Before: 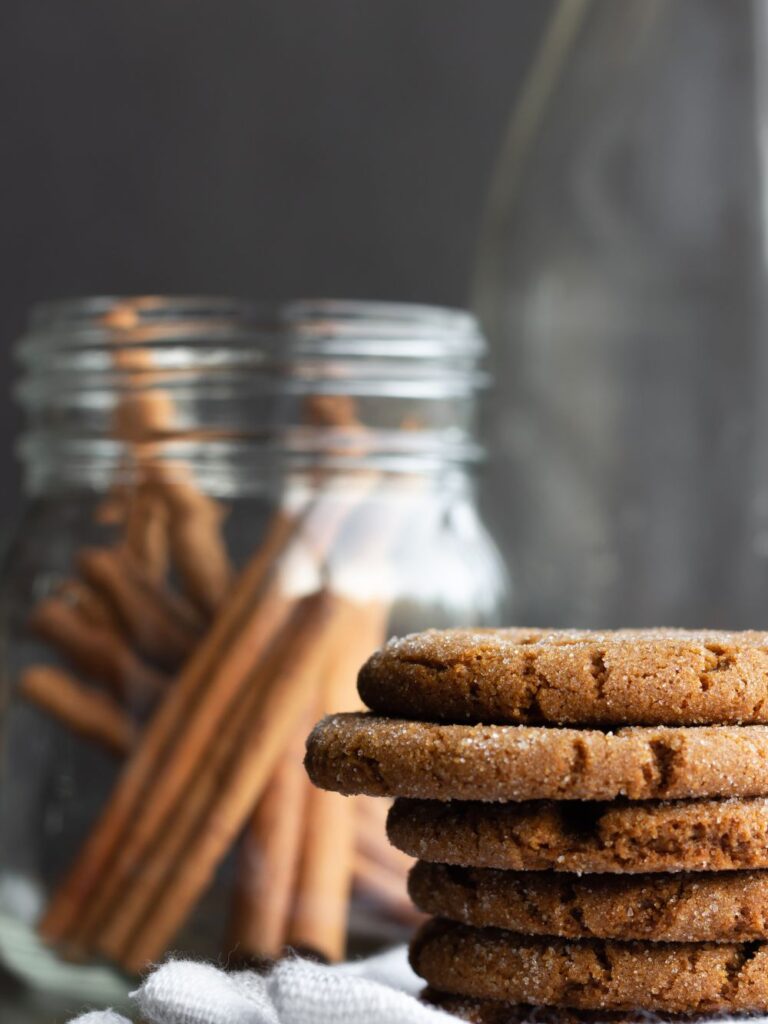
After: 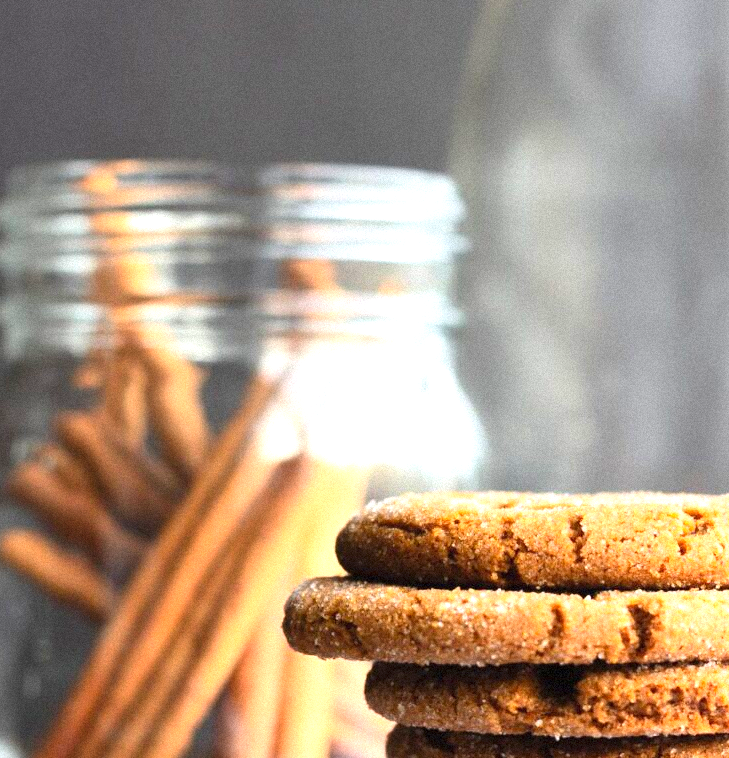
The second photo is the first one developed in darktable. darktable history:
contrast brightness saturation: contrast 0.2, brightness 0.16, saturation 0.22
exposure: black level correction 0, exposure 1.1 EV, compensate exposure bias true, compensate highlight preservation false
crop and rotate: left 2.991%, top 13.302%, right 1.981%, bottom 12.636%
grain: mid-tones bias 0%
